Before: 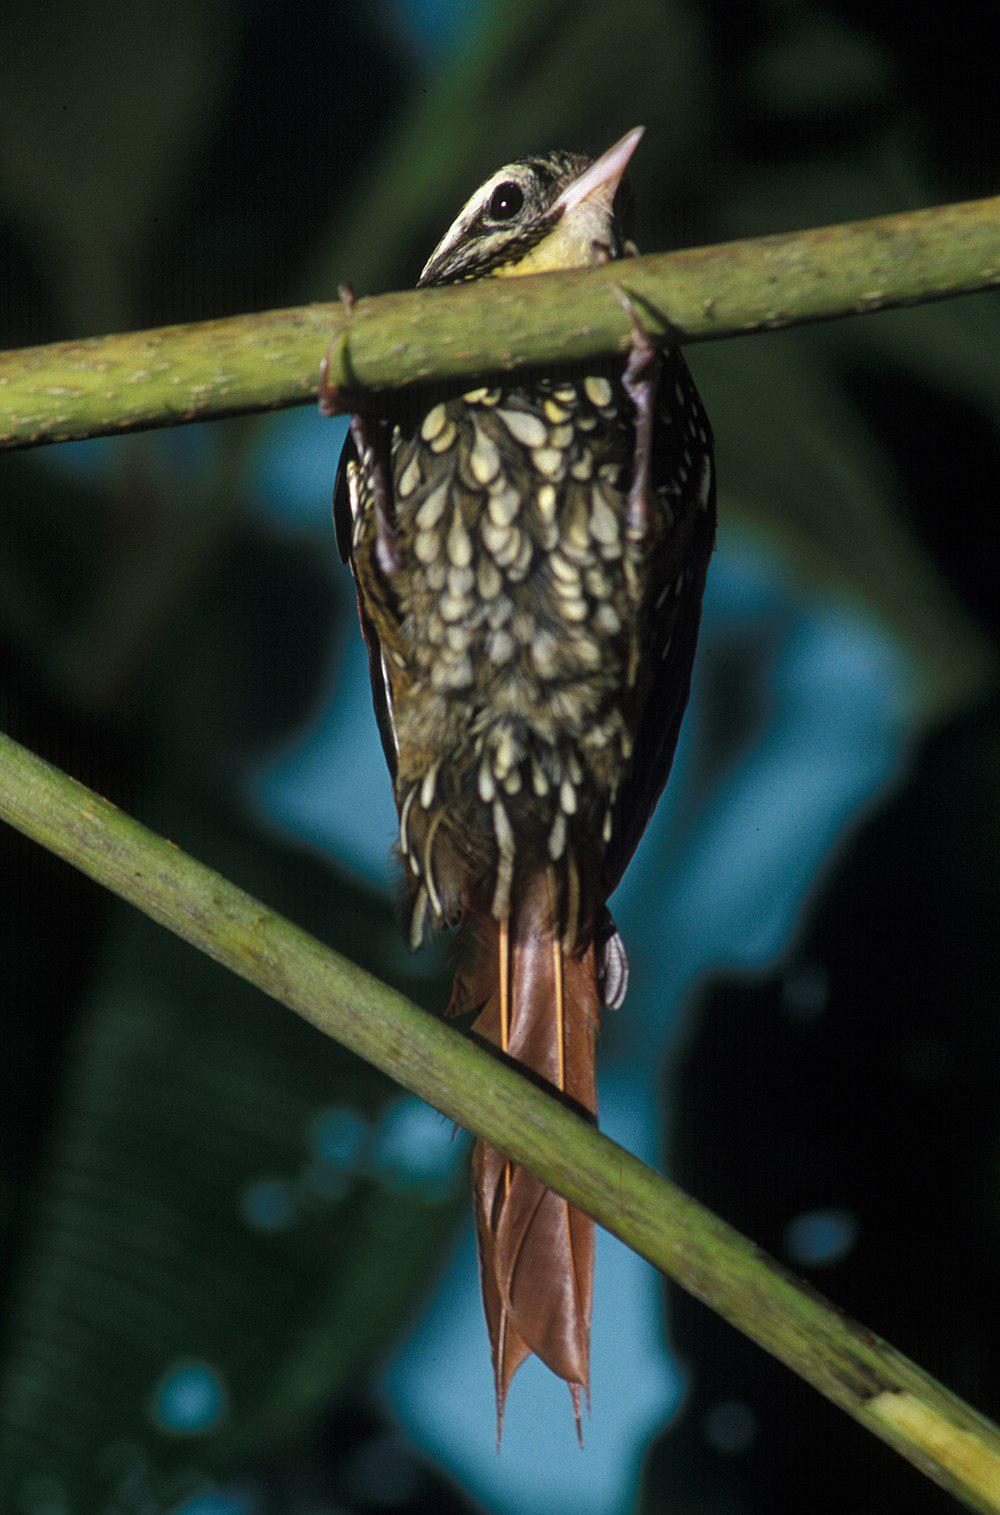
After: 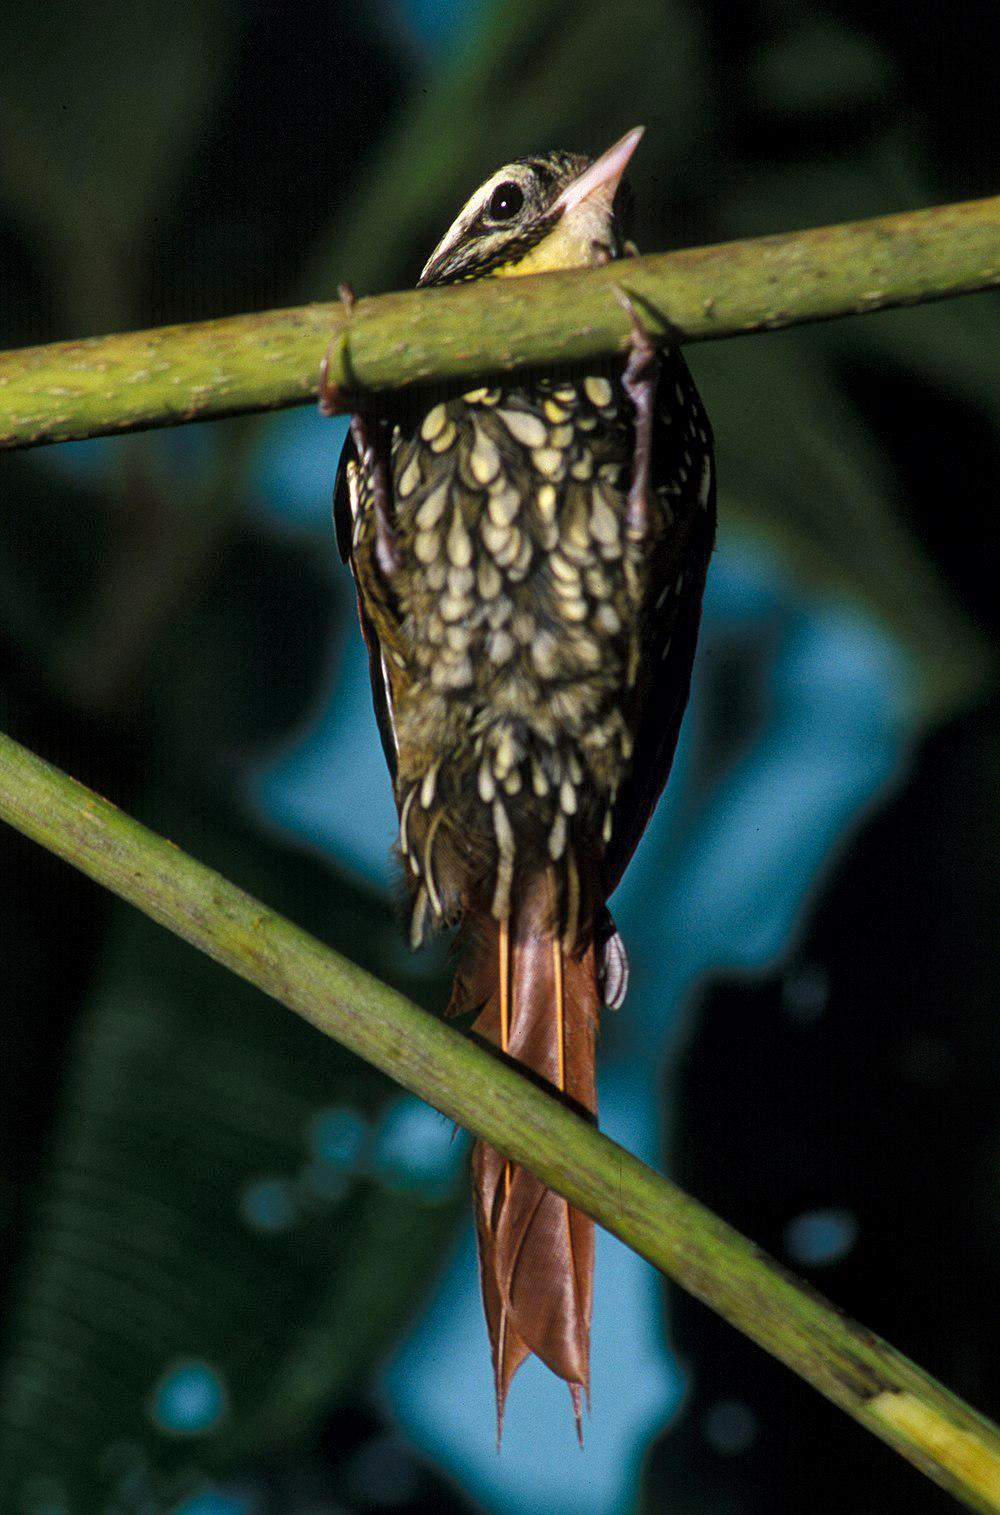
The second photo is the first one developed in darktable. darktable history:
color correction: highlights a* 3.29, highlights b* 2.13, saturation 1.18
local contrast: mode bilateral grid, contrast 20, coarseness 51, detail 132%, midtone range 0.2
